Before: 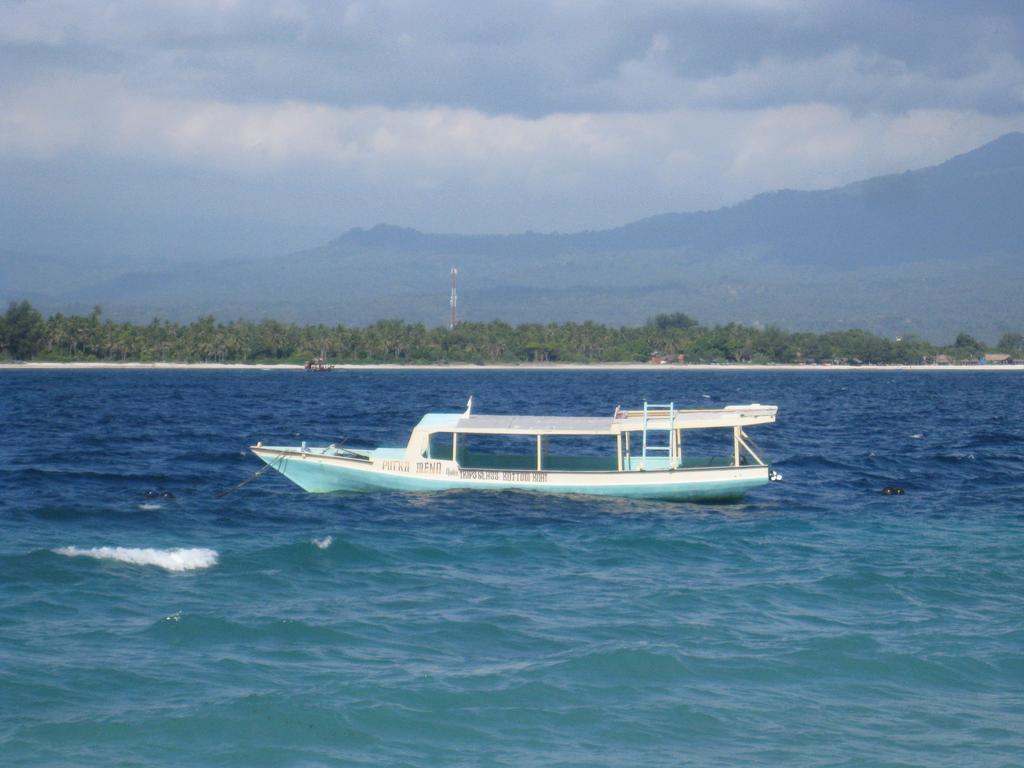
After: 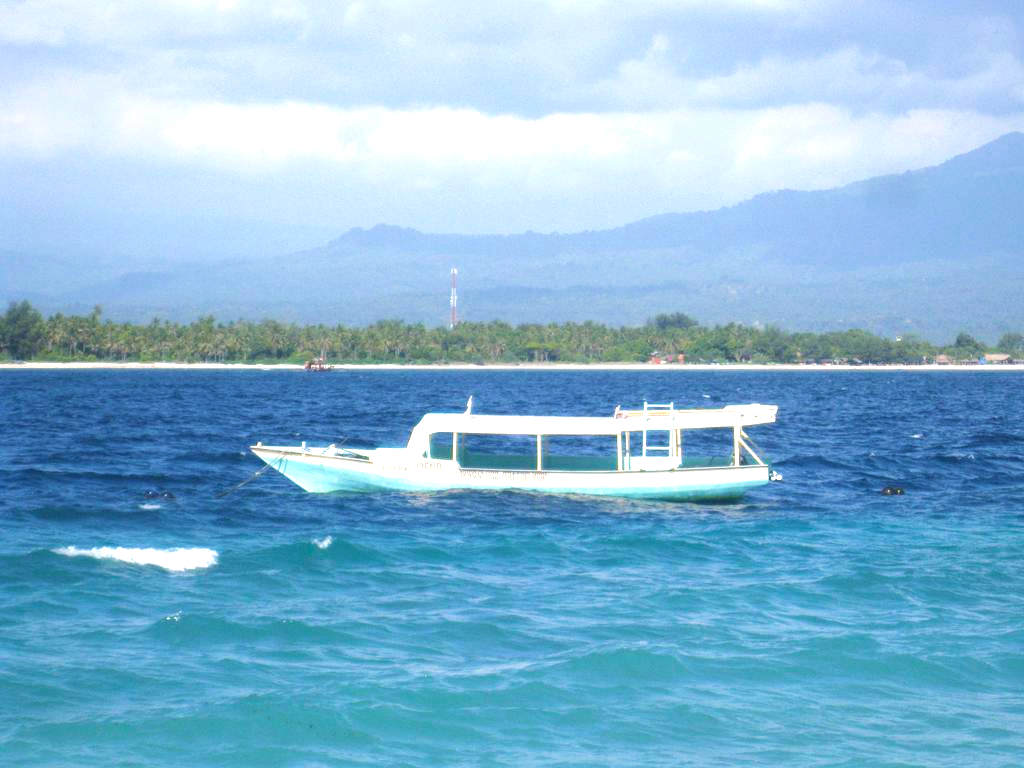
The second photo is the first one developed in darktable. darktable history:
velvia: on, module defaults
contrast brightness saturation: contrast 0.037, saturation 0.067
exposure: exposure 1 EV, compensate exposure bias true, compensate highlight preservation false
